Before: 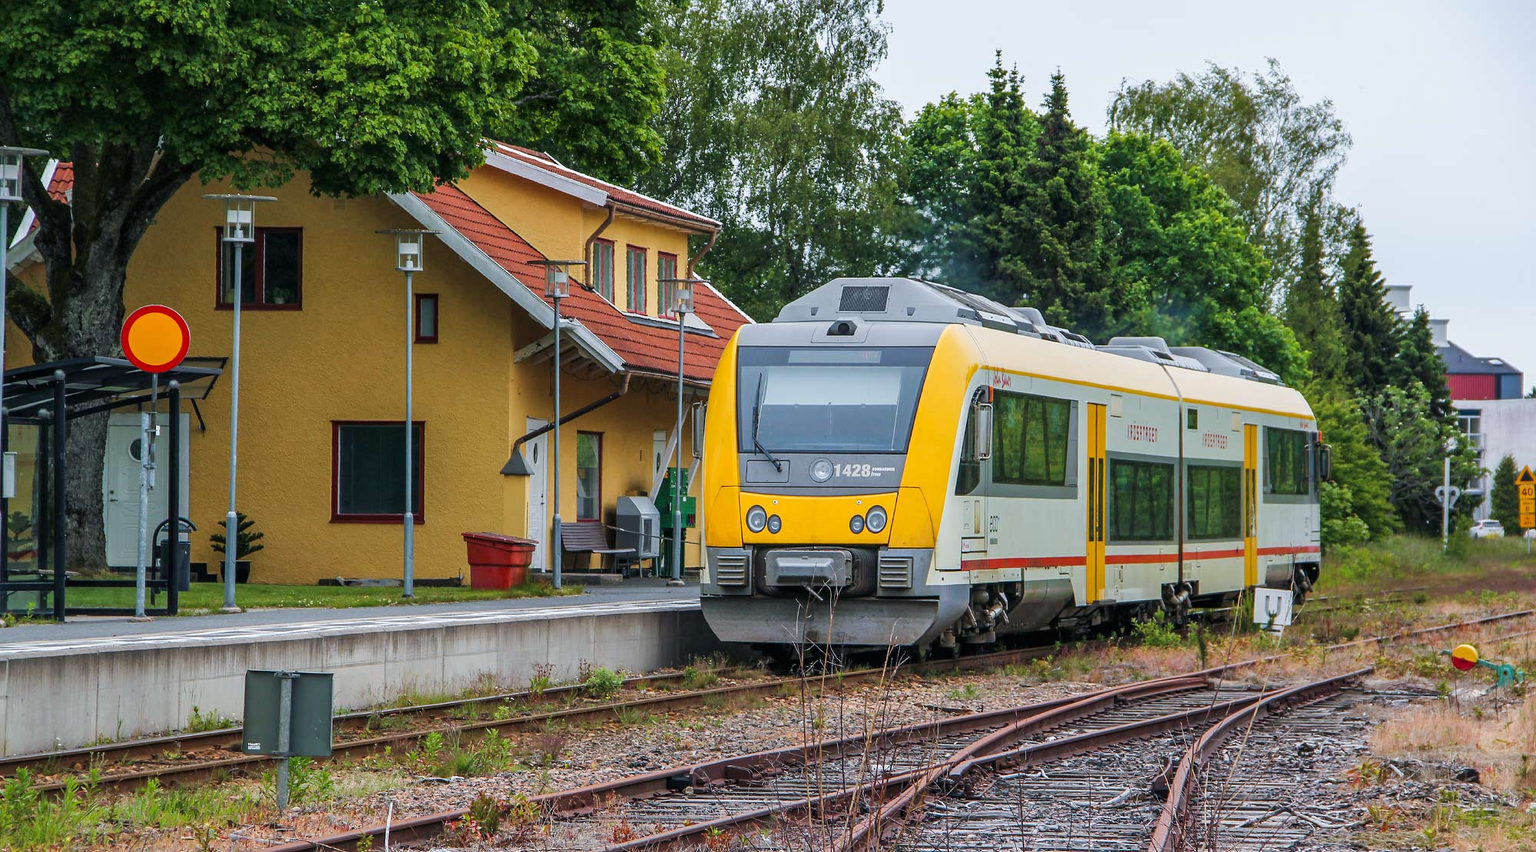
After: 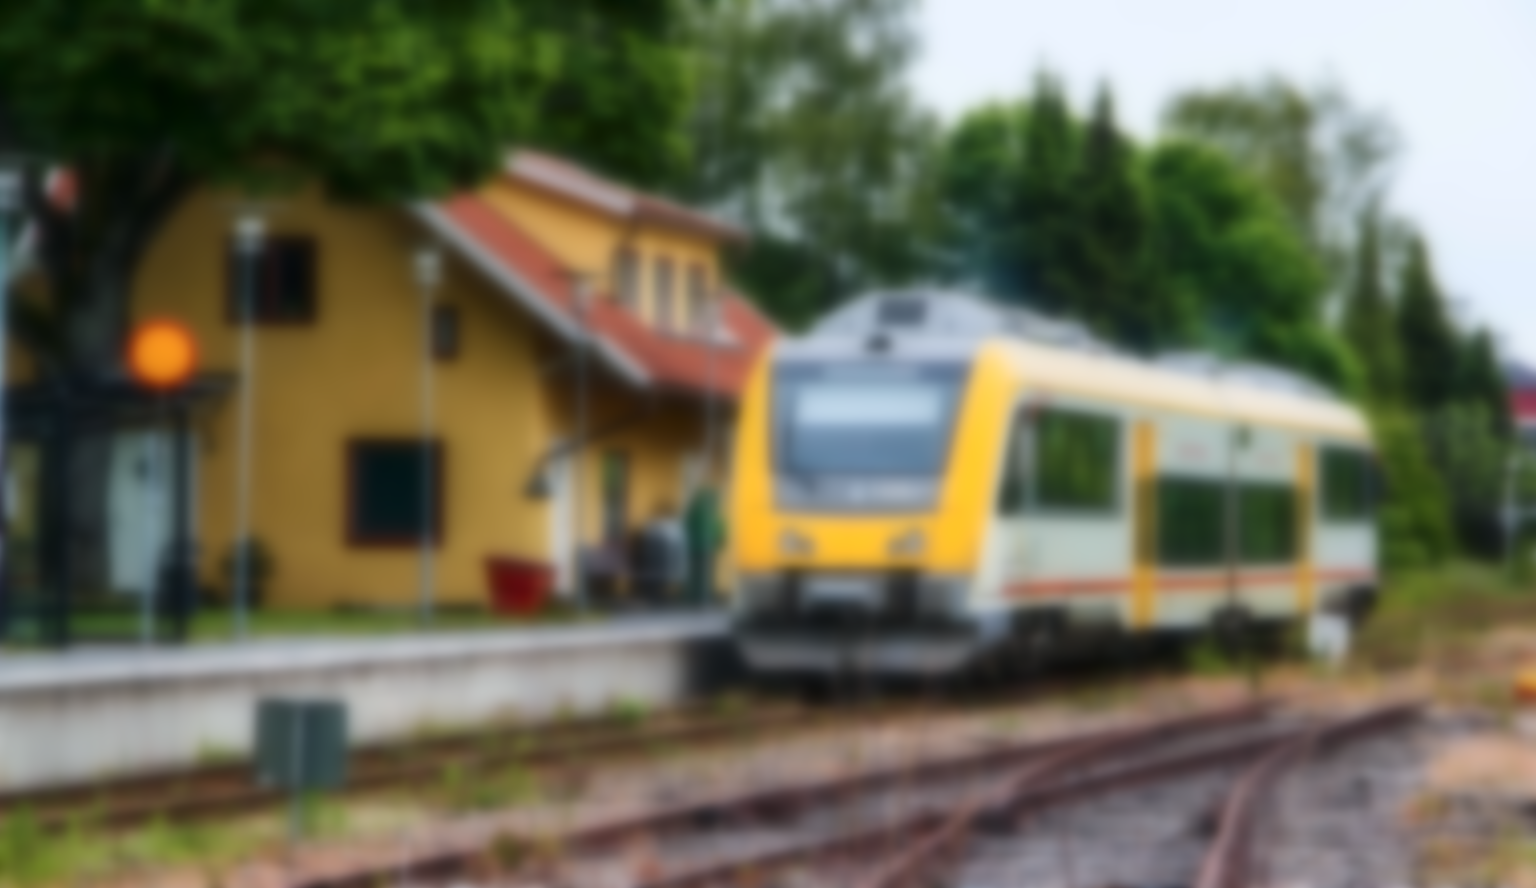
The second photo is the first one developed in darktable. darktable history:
lowpass: on, module defaults
contrast brightness saturation: contrast 0.22
velvia: strength 6%
crop: right 4.126%, bottom 0.031%
